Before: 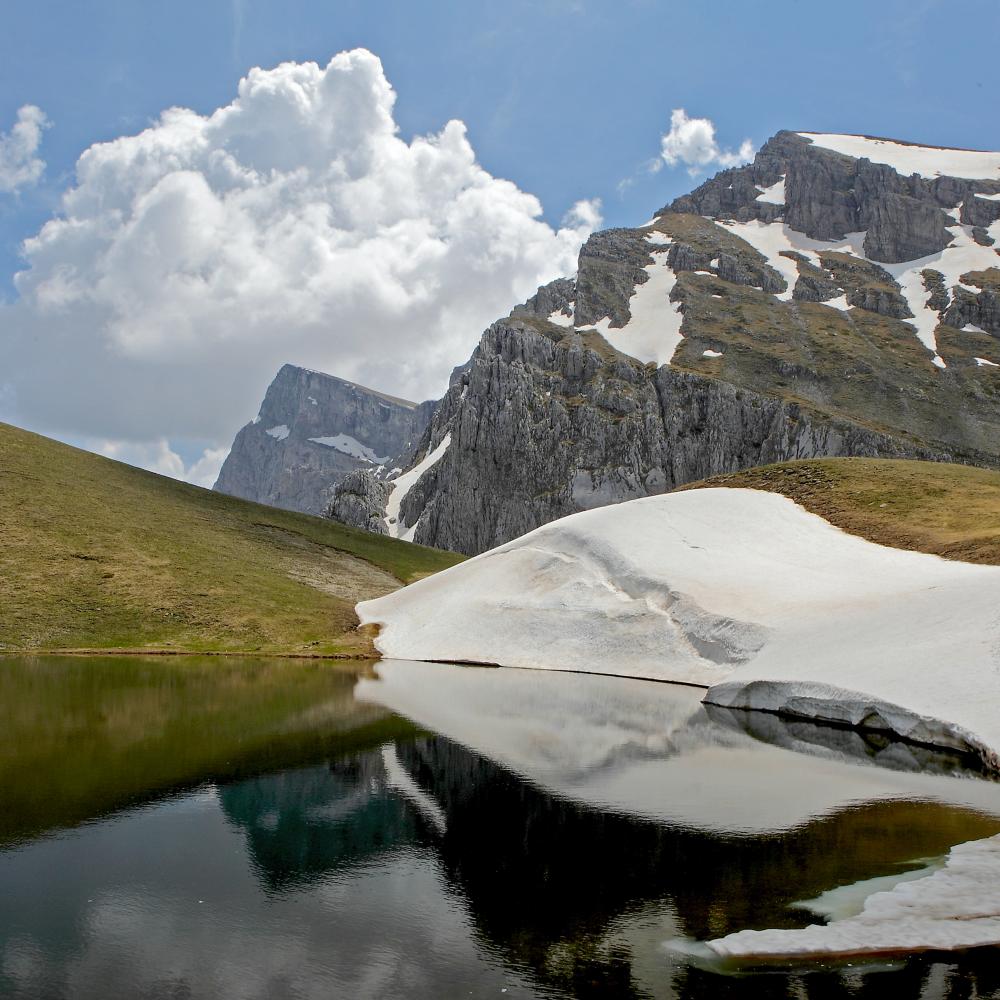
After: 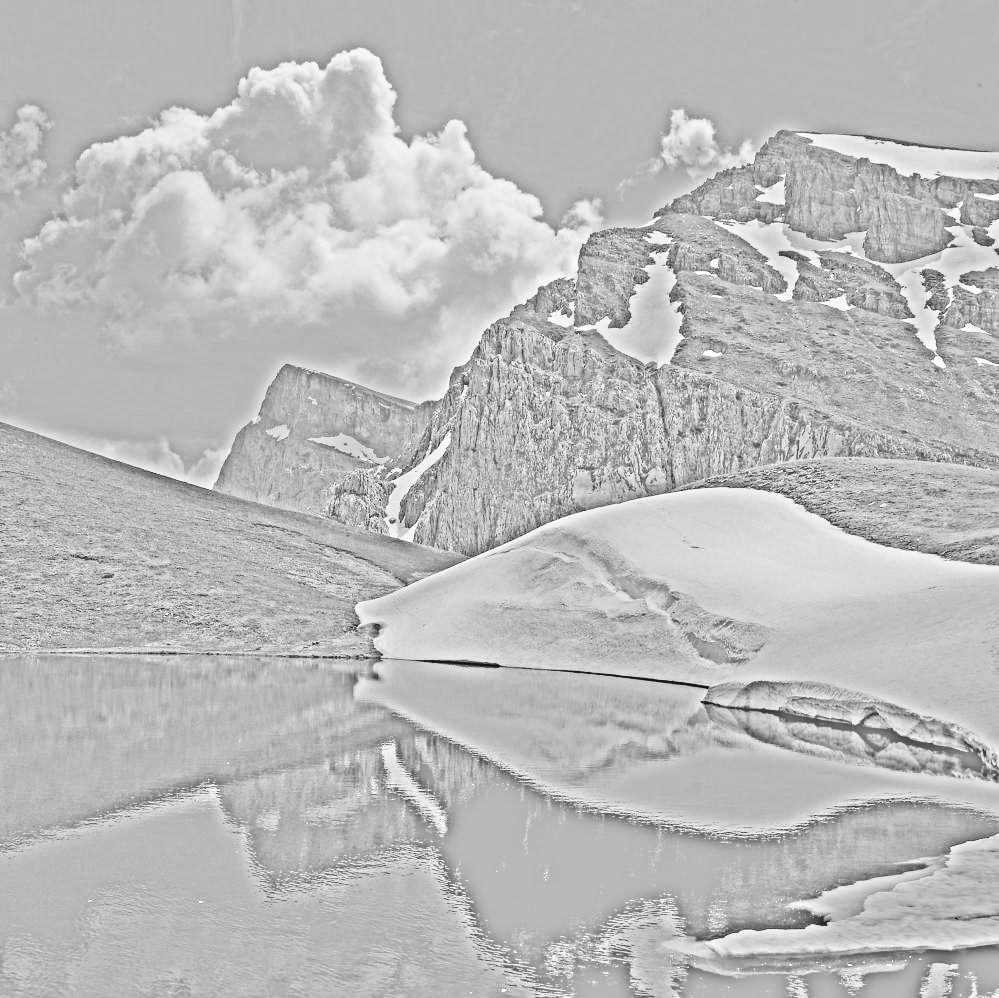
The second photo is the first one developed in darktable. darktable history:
exposure: exposure 0.943 EV, compensate highlight preservation false
crop: top 0.05%, bottom 0.098%
local contrast: on, module defaults
rgb curve: curves: ch0 [(0, 0) (0.21, 0.15) (0.24, 0.21) (0.5, 0.75) (0.75, 0.96) (0.89, 0.99) (1, 1)]; ch1 [(0, 0.02) (0.21, 0.13) (0.25, 0.2) (0.5, 0.67) (0.75, 0.9) (0.89, 0.97) (1, 1)]; ch2 [(0, 0.02) (0.21, 0.13) (0.25, 0.2) (0.5, 0.67) (0.75, 0.9) (0.89, 0.97) (1, 1)], compensate middle gray true
white balance: red 1.004, blue 1.024
highpass: sharpness 25.84%, contrast boost 14.94%
contrast brightness saturation: saturation -1
